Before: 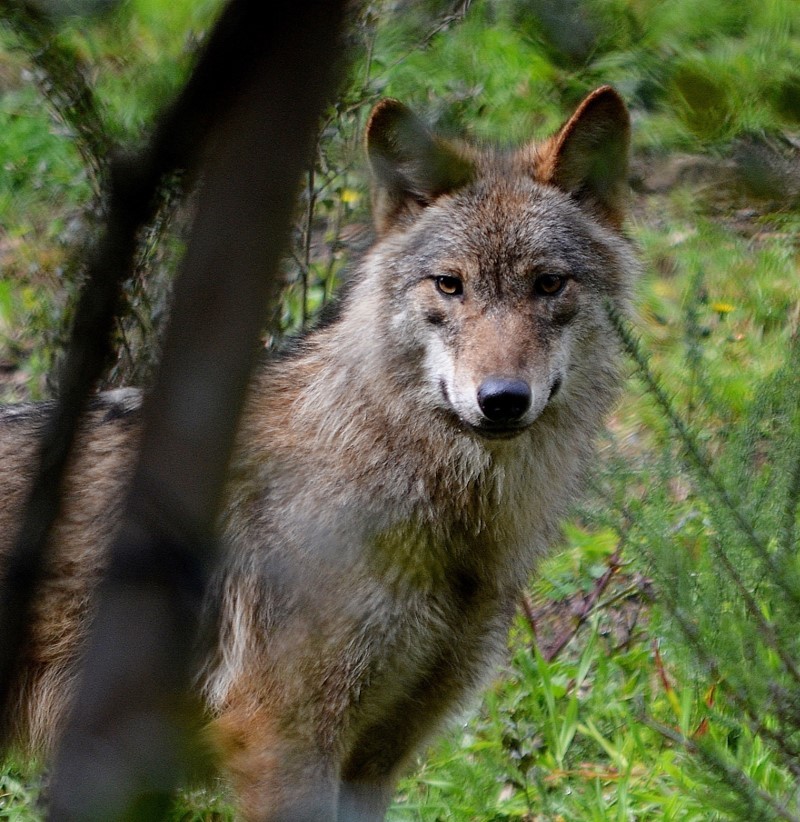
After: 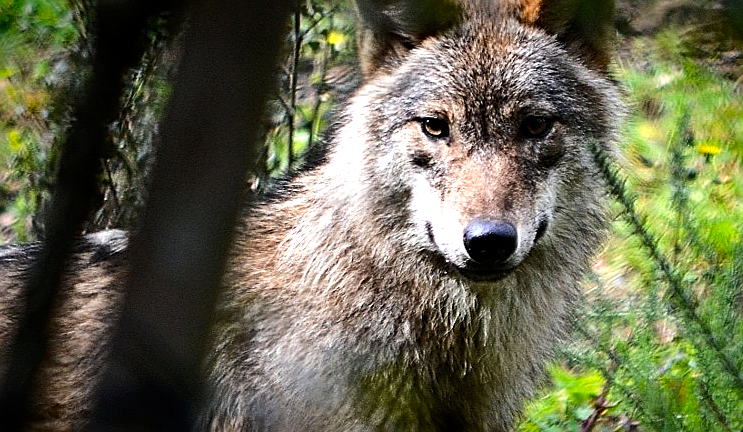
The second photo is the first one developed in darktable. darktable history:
color balance rgb: shadows lift › chroma 1.01%, shadows lift › hue 216.32°, power › hue 72.87°, perceptual saturation grading › global saturation 0.819%, global vibrance 15.496%
crop: left 1.825%, top 19.31%, right 5.201%, bottom 28.057%
vignetting: saturation 0.372, automatic ratio true
sharpen: on, module defaults
tone equalizer: -8 EV -1.08 EV, -7 EV -0.982 EV, -6 EV -0.871 EV, -5 EV -0.613 EV, -3 EV 0.602 EV, -2 EV 0.843 EV, -1 EV 1 EV, +0 EV 1.05 EV, edges refinement/feathering 500, mask exposure compensation -1.57 EV, preserve details no
color correction: highlights a* -0.162, highlights b* -0.115
exposure: exposure 0.202 EV, compensate exposure bias true, compensate highlight preservation false
